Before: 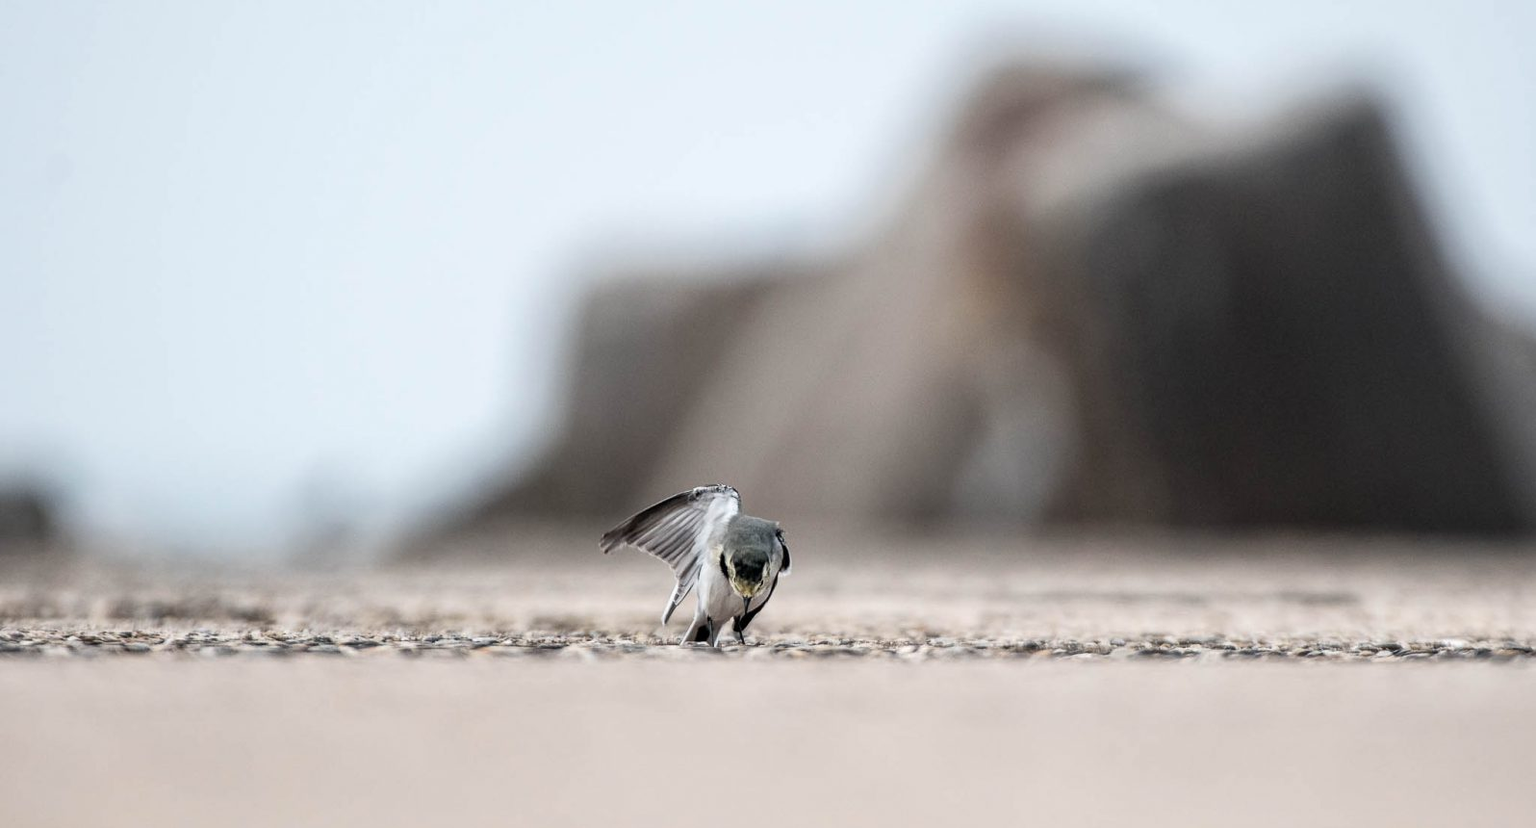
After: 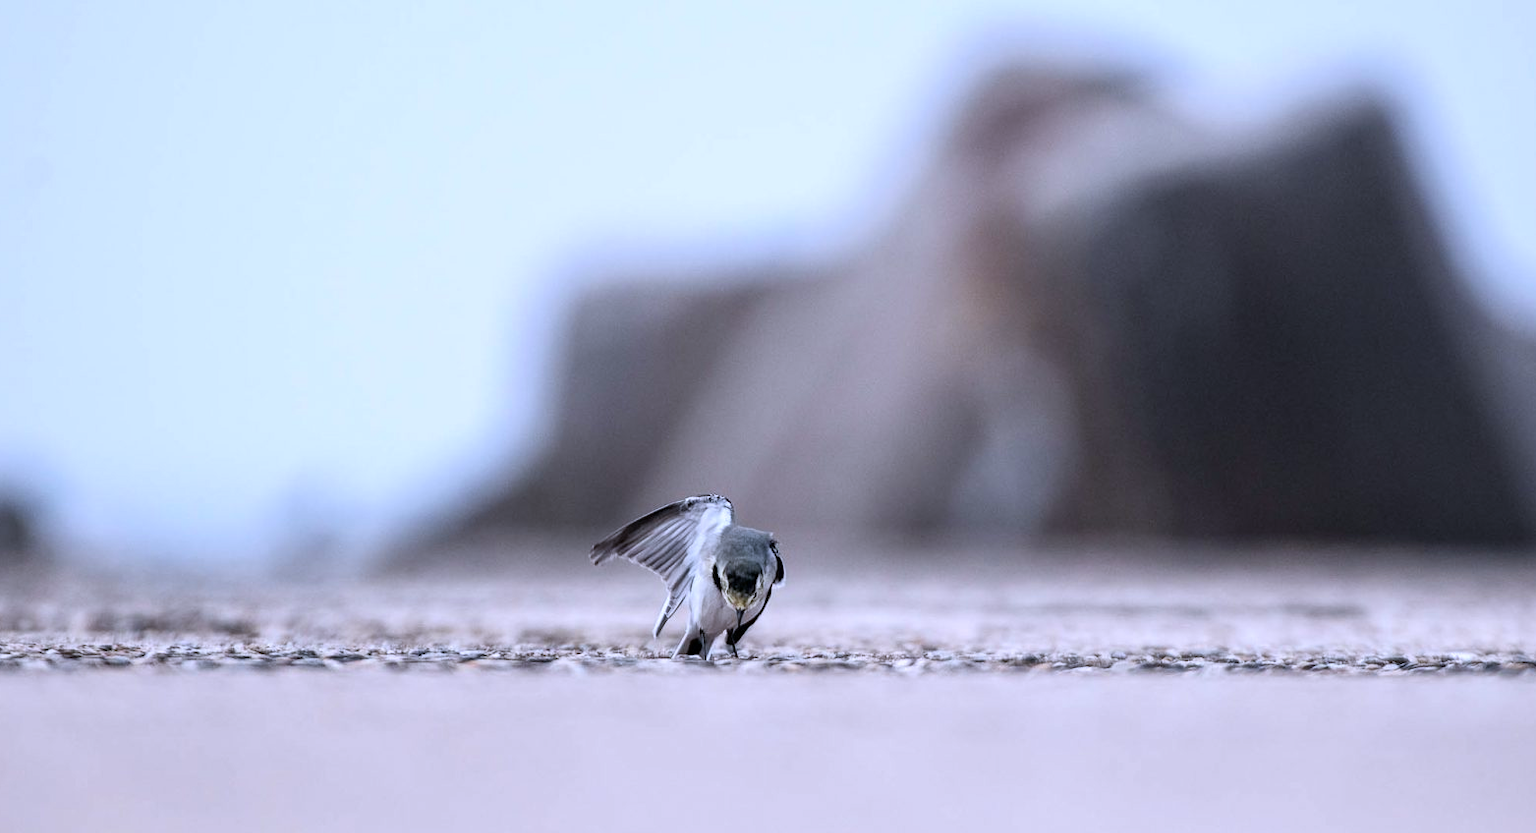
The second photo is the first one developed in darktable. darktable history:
crop and rotate: left 1.465%, right 0.595%, bottom 1.317%
color calibration: illuminant as shot in camera, x 0.377, y 0.393, temperature 4178.17 K
color balance rgb: perceptual saturation grading › global saturation 4.317%
